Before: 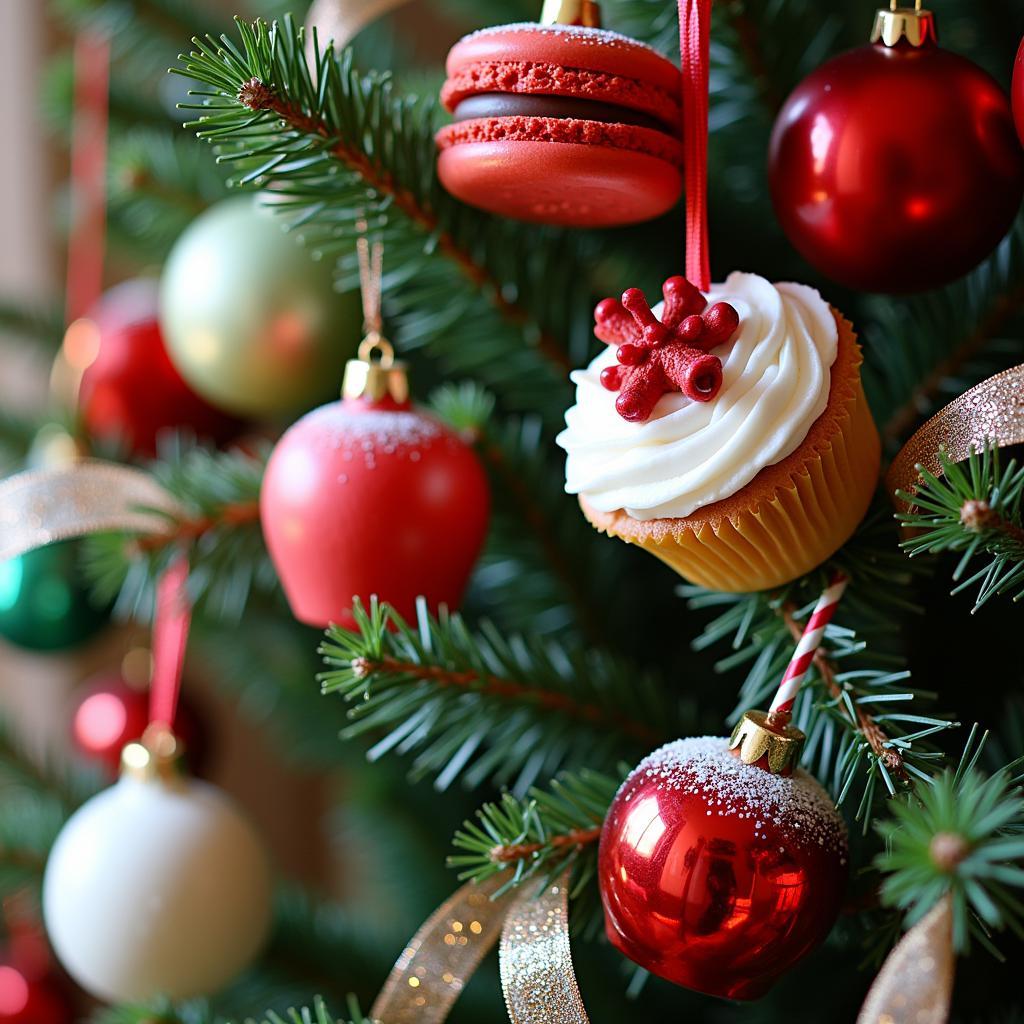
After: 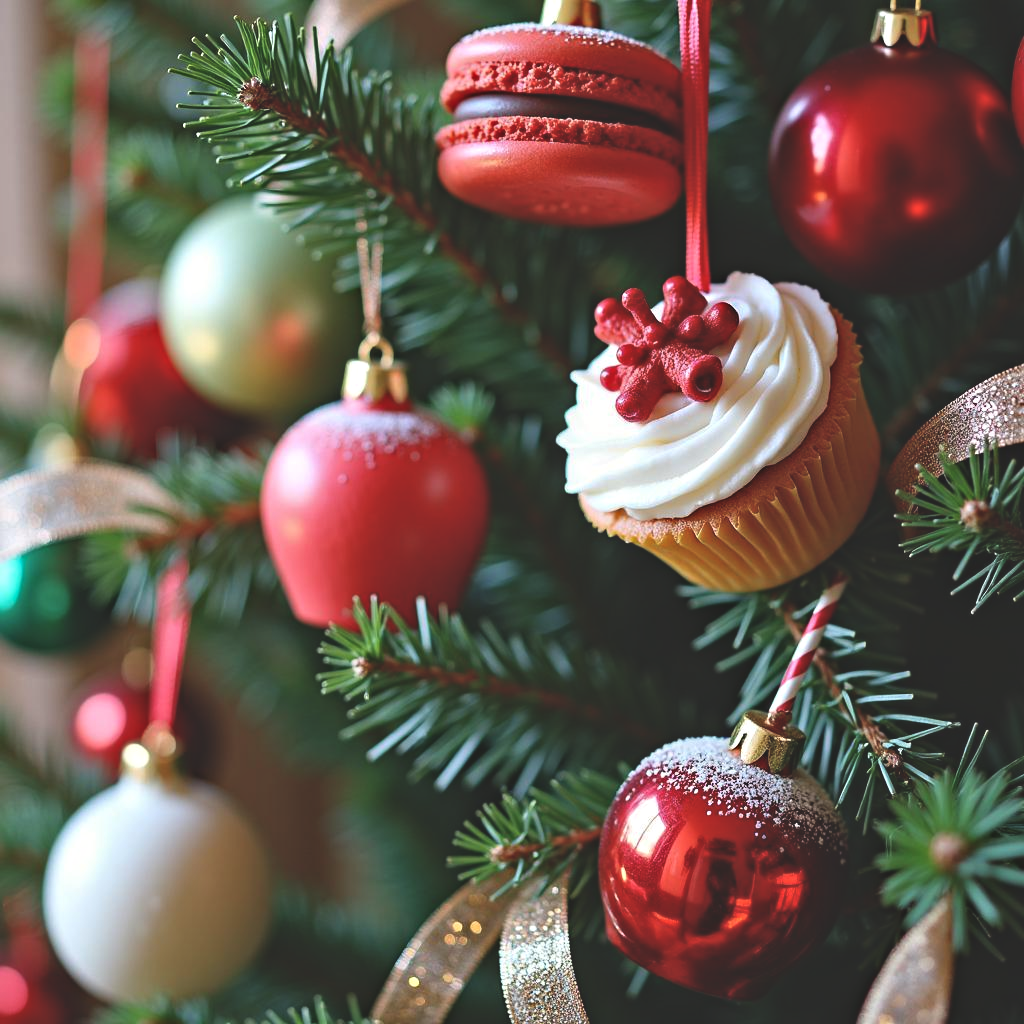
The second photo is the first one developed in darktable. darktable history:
exposure: black level correction -0.023, exposure -0.039 EV, compensate highlight preservation false
contrast equalizer: y [[0.5, 0.5, 0.544, 0.569, 0.5, 0.5], [0.5 ×6], [0.5 ×6], [0 ×6], [0 ×6]]
haze removal: compatibility mode true, adaptive false
